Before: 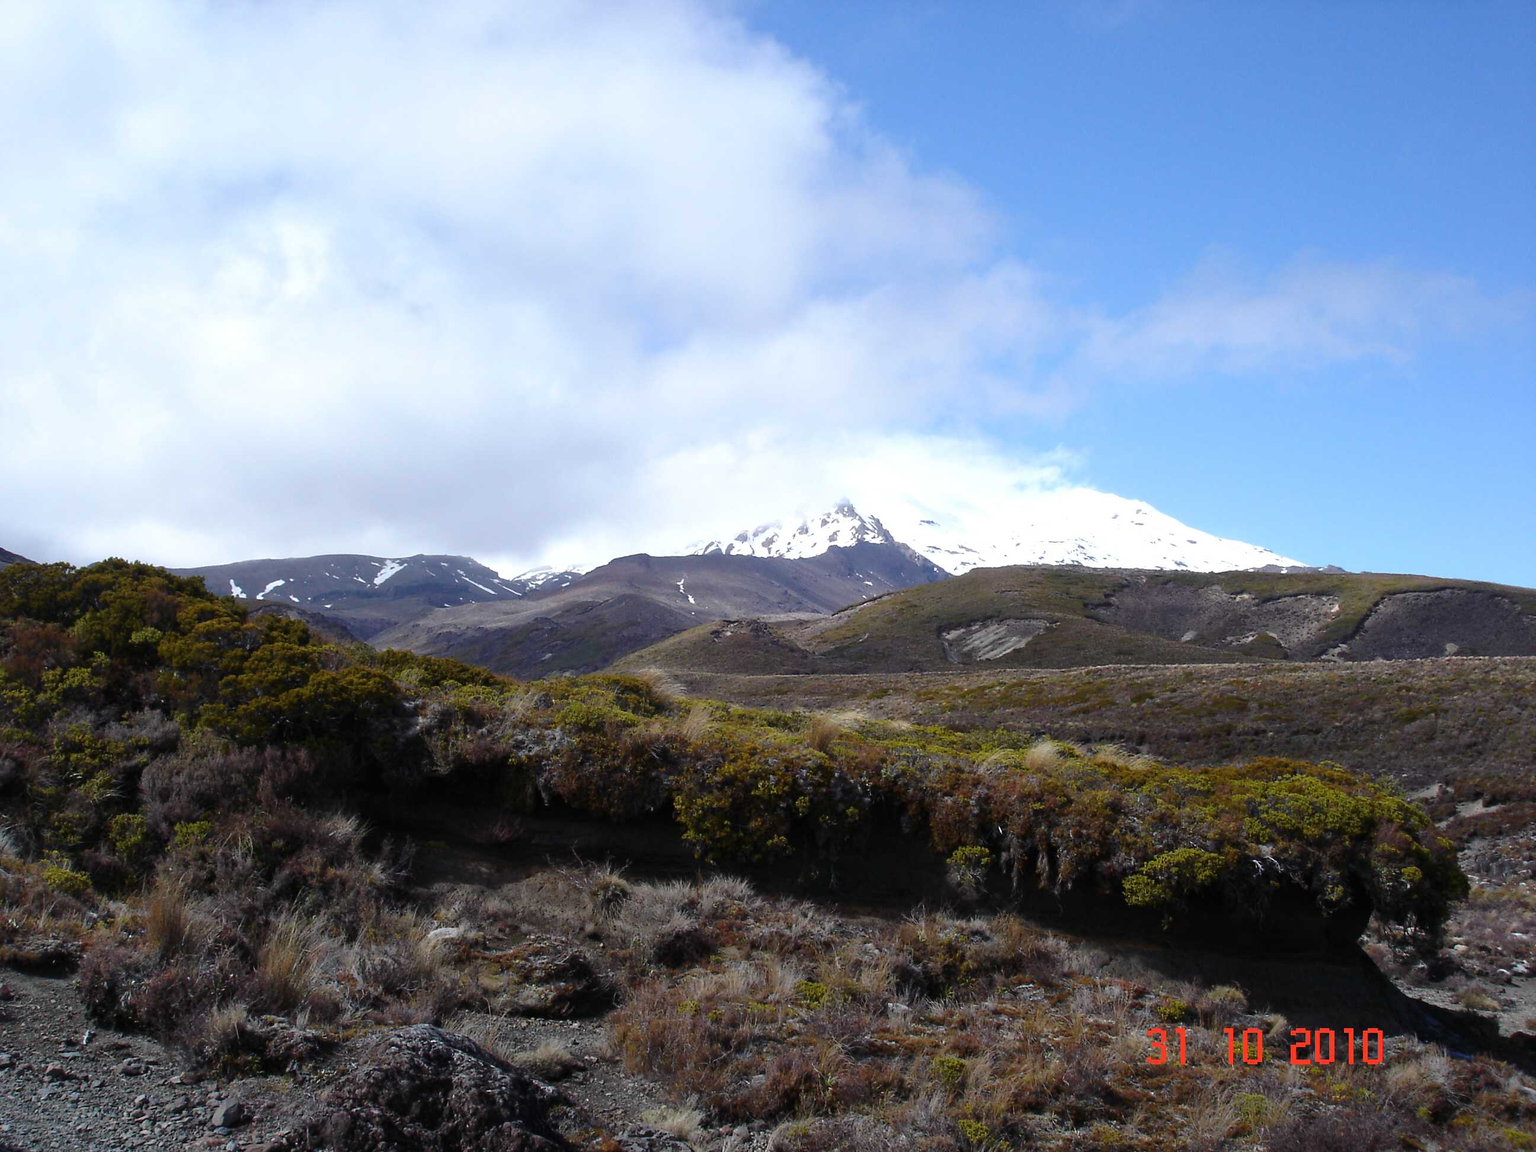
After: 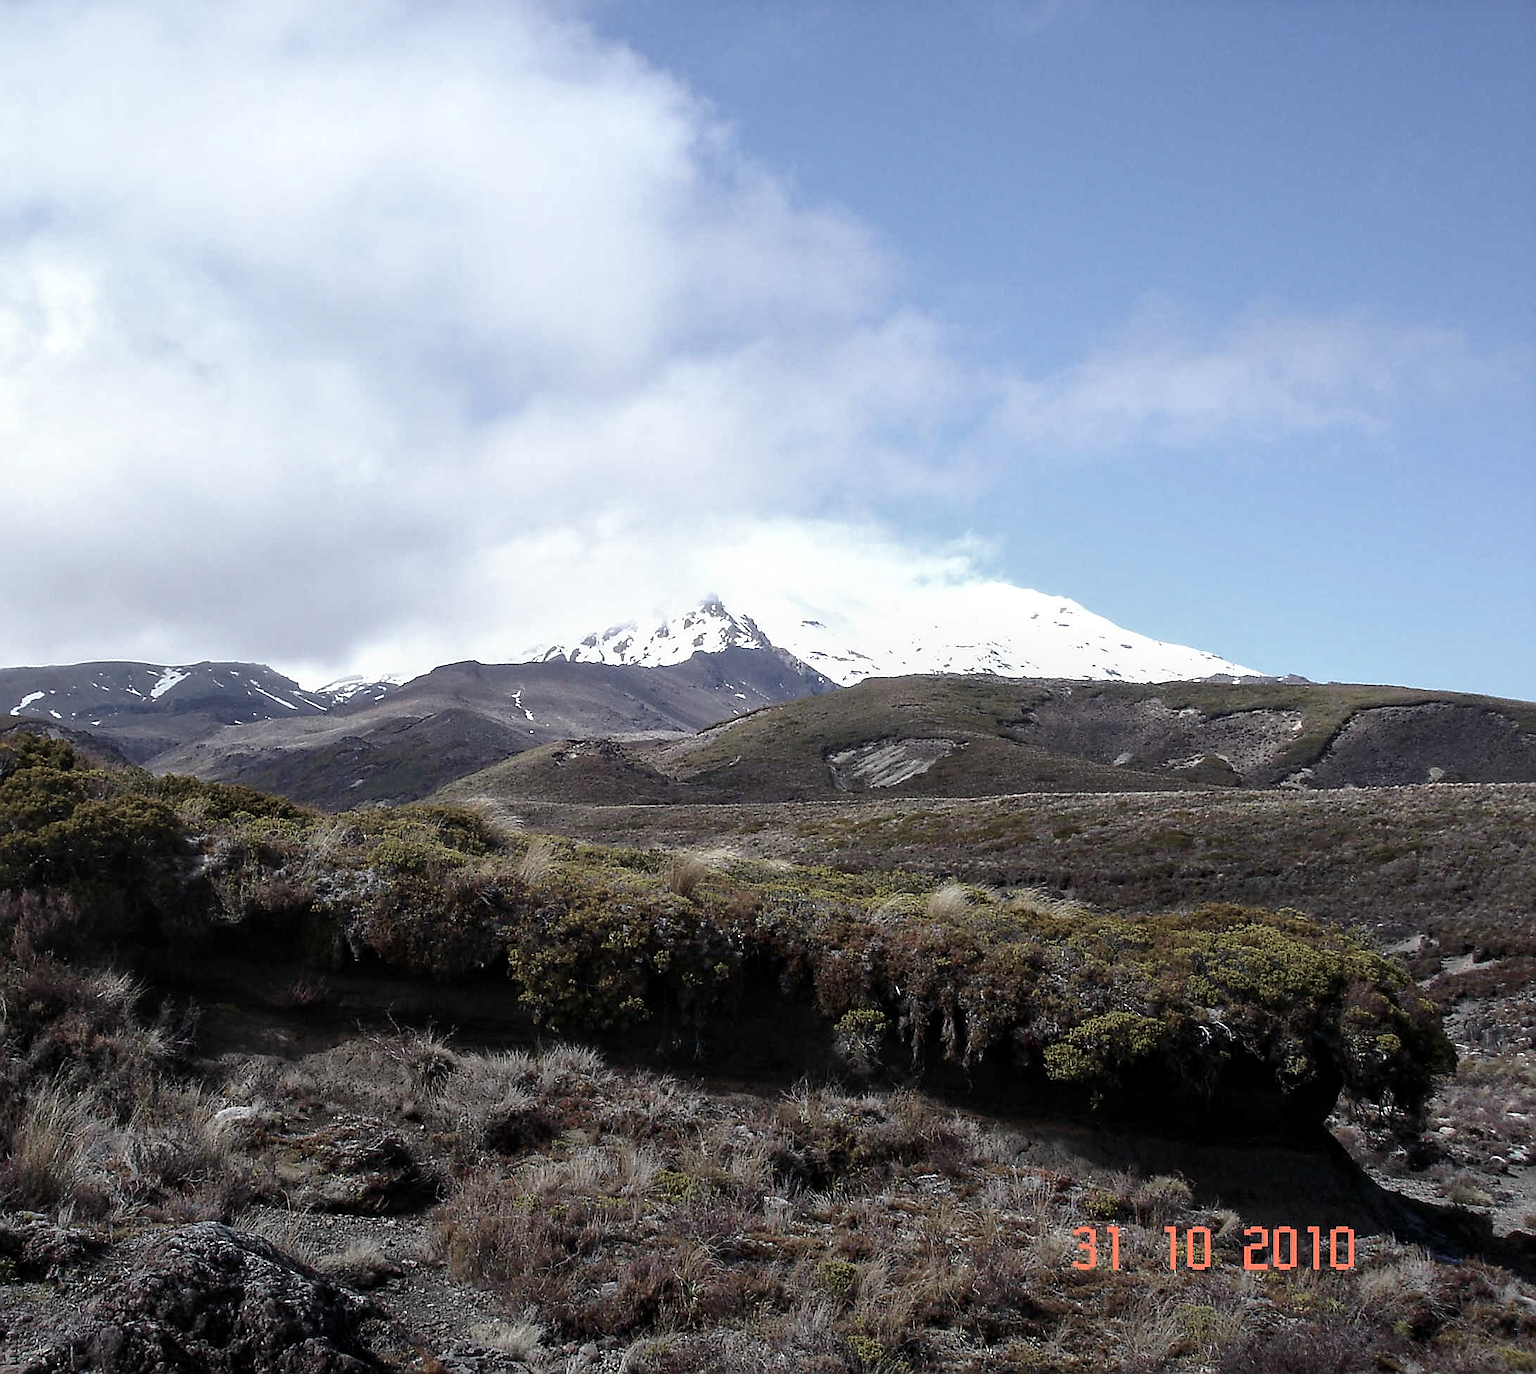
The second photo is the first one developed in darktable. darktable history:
crop: left 16.16%
local contrast: on, module defaults
color zones: curves: ch0 [(0, 0.559) (0.153, 0.551) (0.229, 0.5) (0.429, 0.5) (0.571, 0.5) (0.714, 0.5) (0.857, 0.5) (1, 0.559)]; ch1 [(0, 0.417) (0.112, 0.336) (0.213, 0.26) (0.429, 0.34) (0.571, 0.35) (0.683, 0.331) (0.857, 0.344) (1, 0.417)]
sharpen: radius 1.383, amount 1.267, threshold 0.696
